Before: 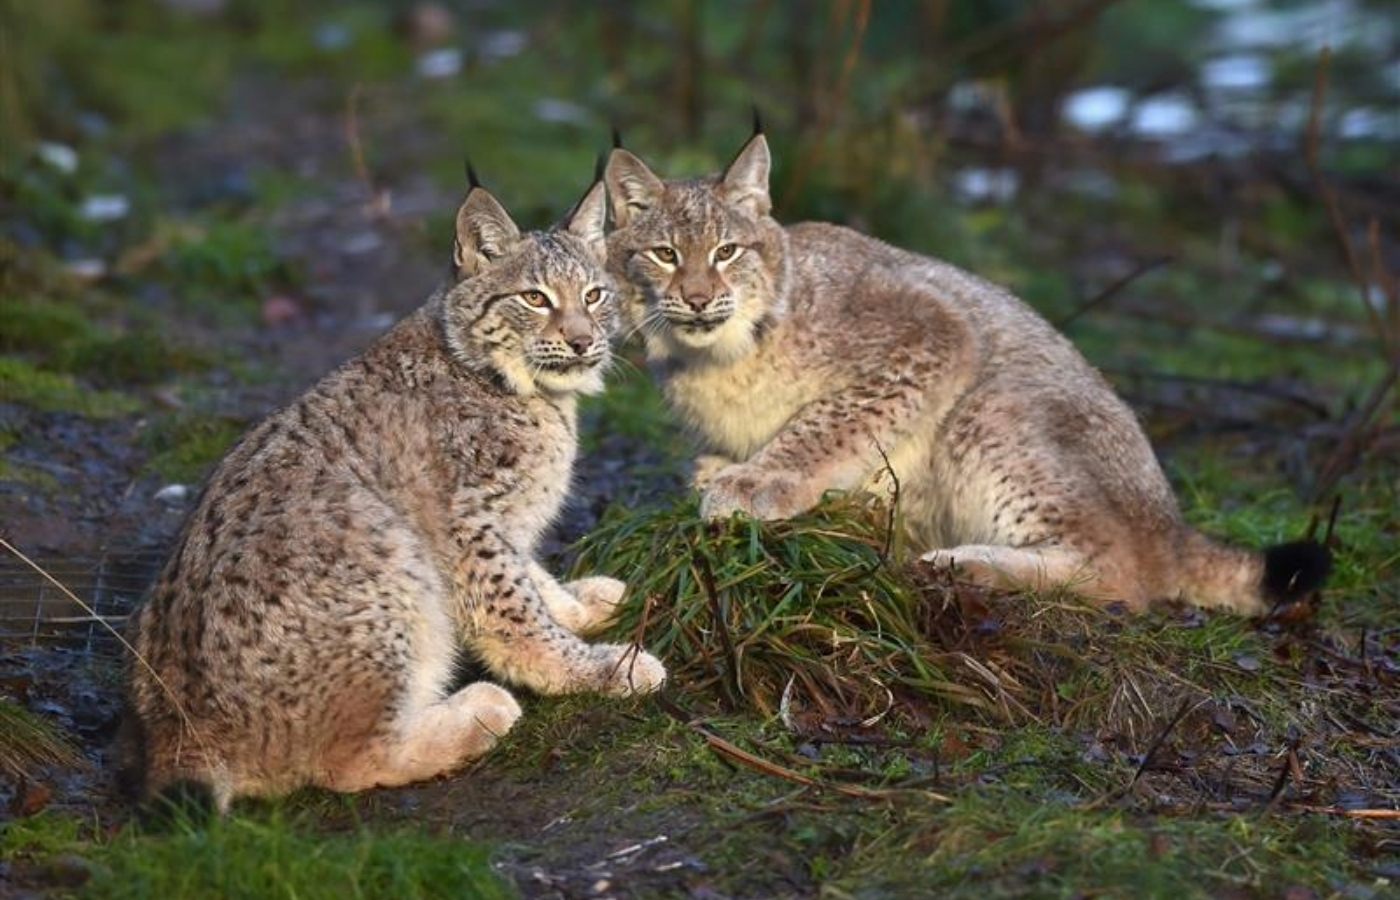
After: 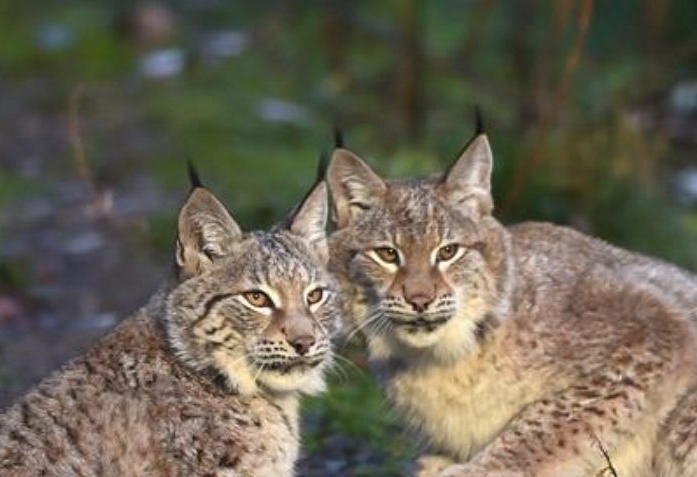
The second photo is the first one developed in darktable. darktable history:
crop: left 19.859%, right 30.293%, bottom 46.997%
